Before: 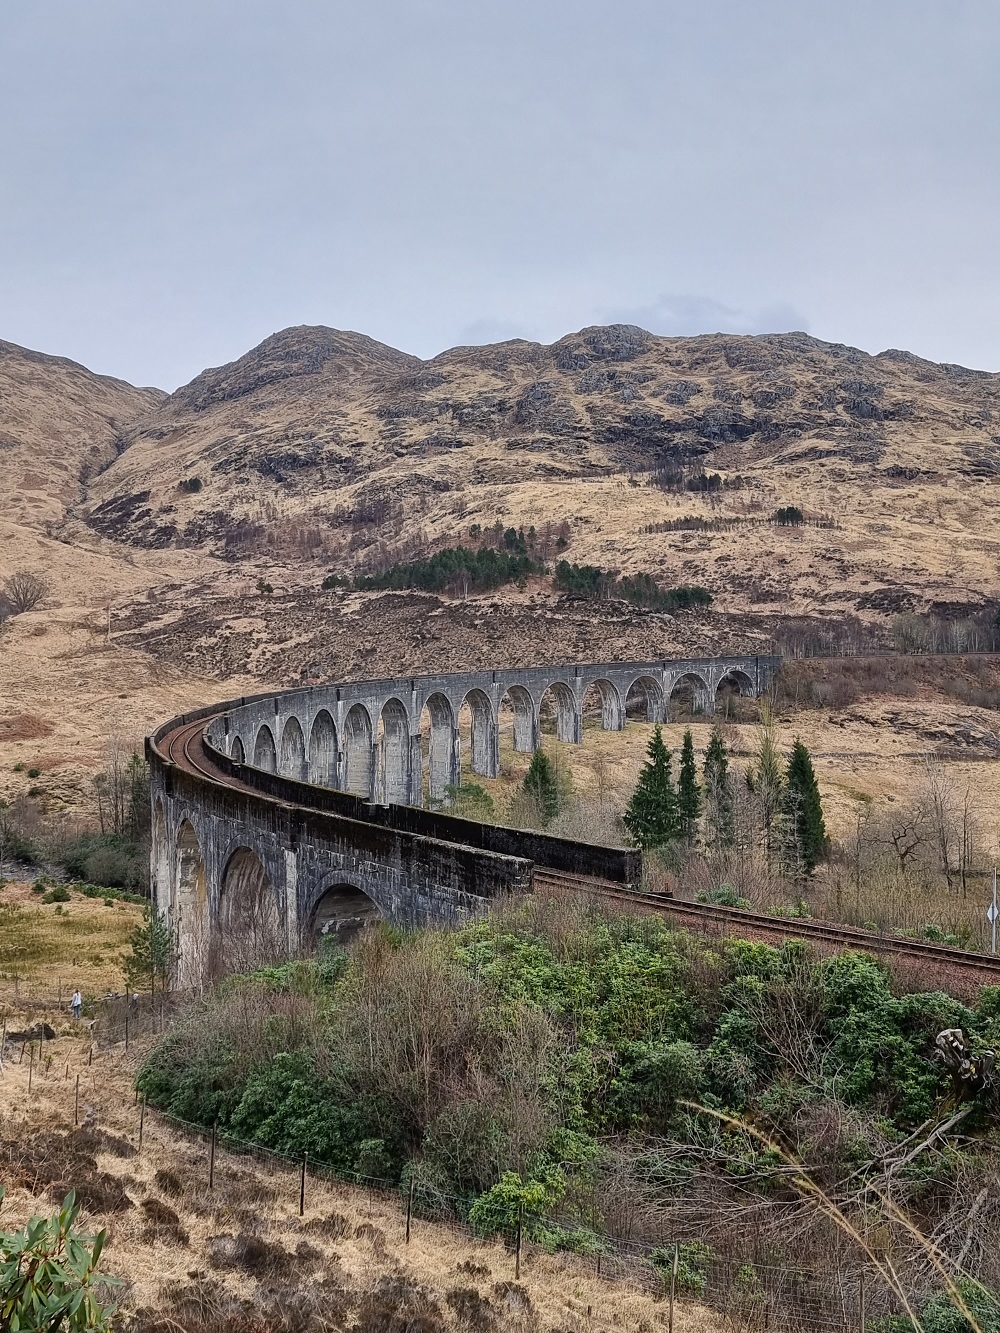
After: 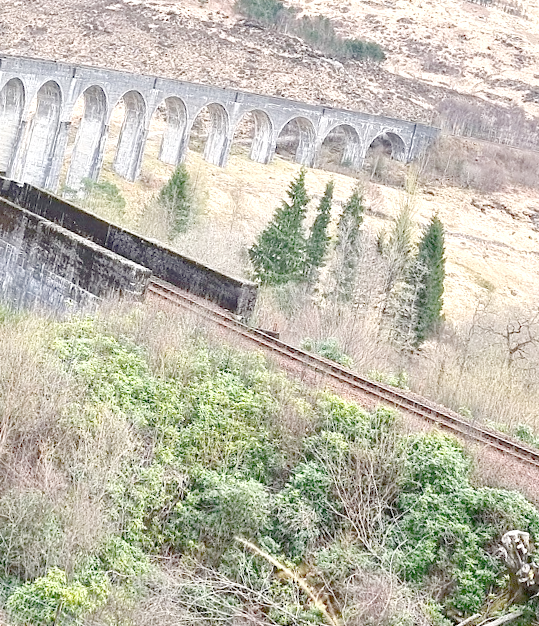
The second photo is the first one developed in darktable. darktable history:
rotate and perspective: rotation 13.27°, automatic cropping off
crop: left 37.221%, top 45.169%, right 20.63%, bottom 13.777%
white balance: emerald 1
exposure: exposure 0.648 EV
